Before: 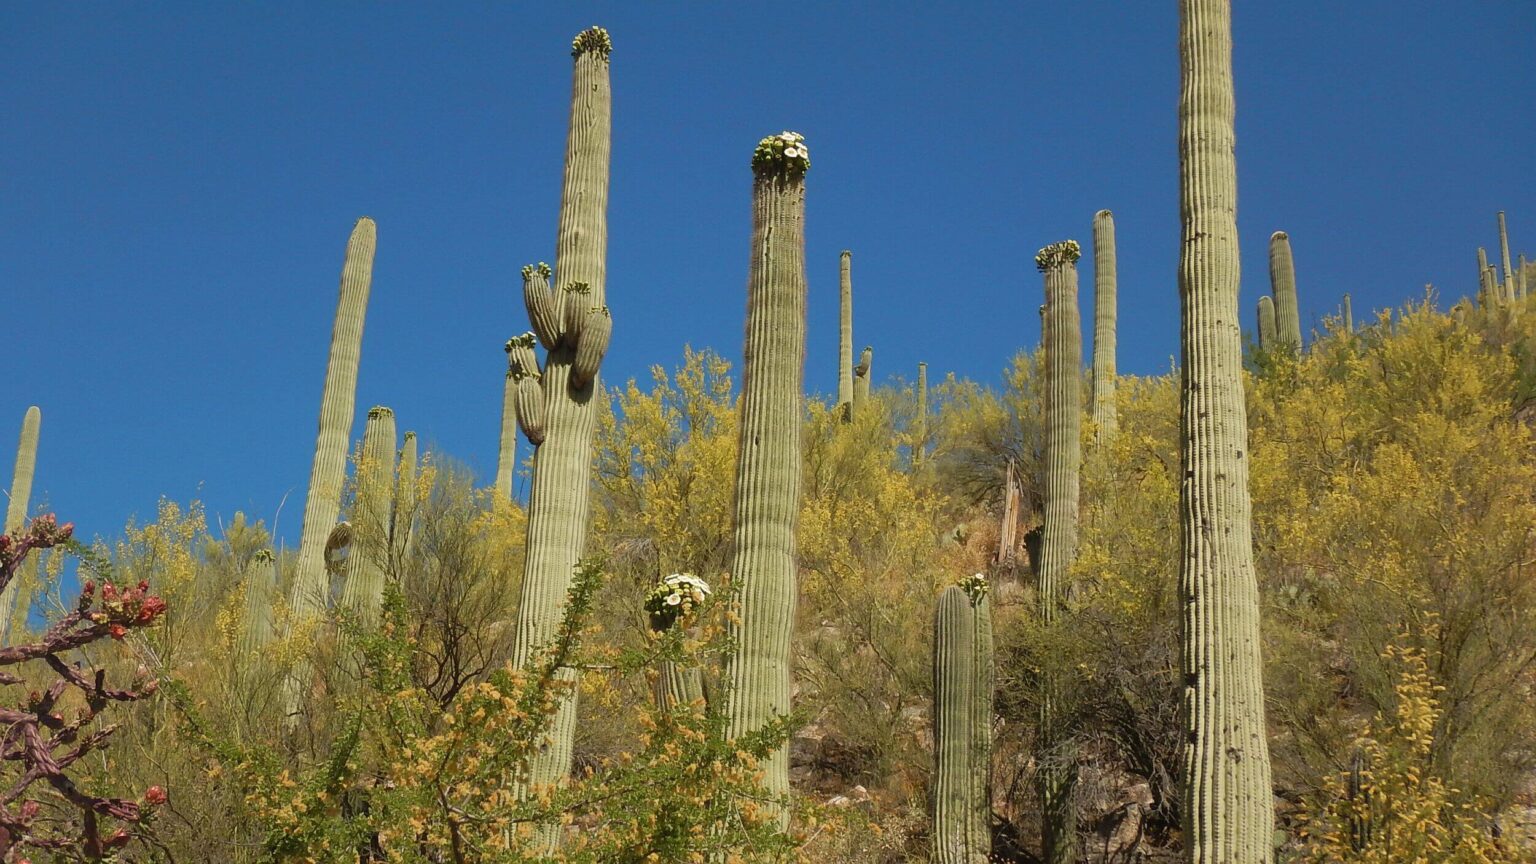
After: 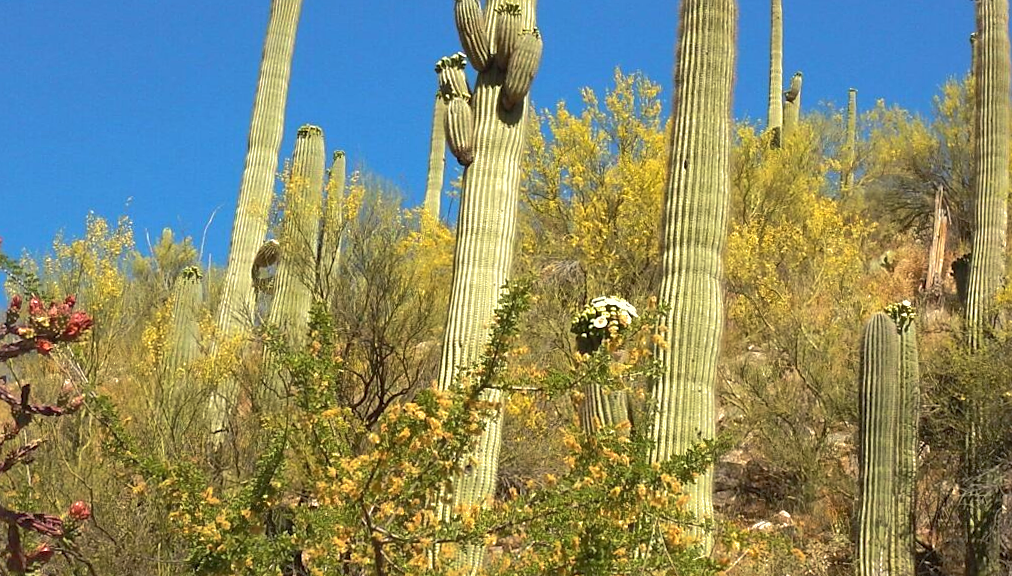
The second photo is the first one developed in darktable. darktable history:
crop and rotate: angle -0.799°, left 3.551%, top 31.576%, right 28.907%
exposure: black level correction 0.001, exposure 0.499 EV, compensate exposure bias true, compensate highlight preservation false
shadows and highlights: on, module defaults
sharpen: amount 0.215
tone equalizer: -8 EV -0.427 EV, -7 EV -0.425 EV, -6 EV -0.337 EV, -5 EV -0.236 EV, -3 EV 0.242 EV, -2 EV 0.333 EV, -1 EV 0.415 EV, +0 EV 0.433 EV, edges refinement/feathering 500, mask exposure compensation -1.57 EV, preserve details no
base curve: curves: ch0 [(0, 0) (0.303, 0.277) (1, 1)], preserve colors none
